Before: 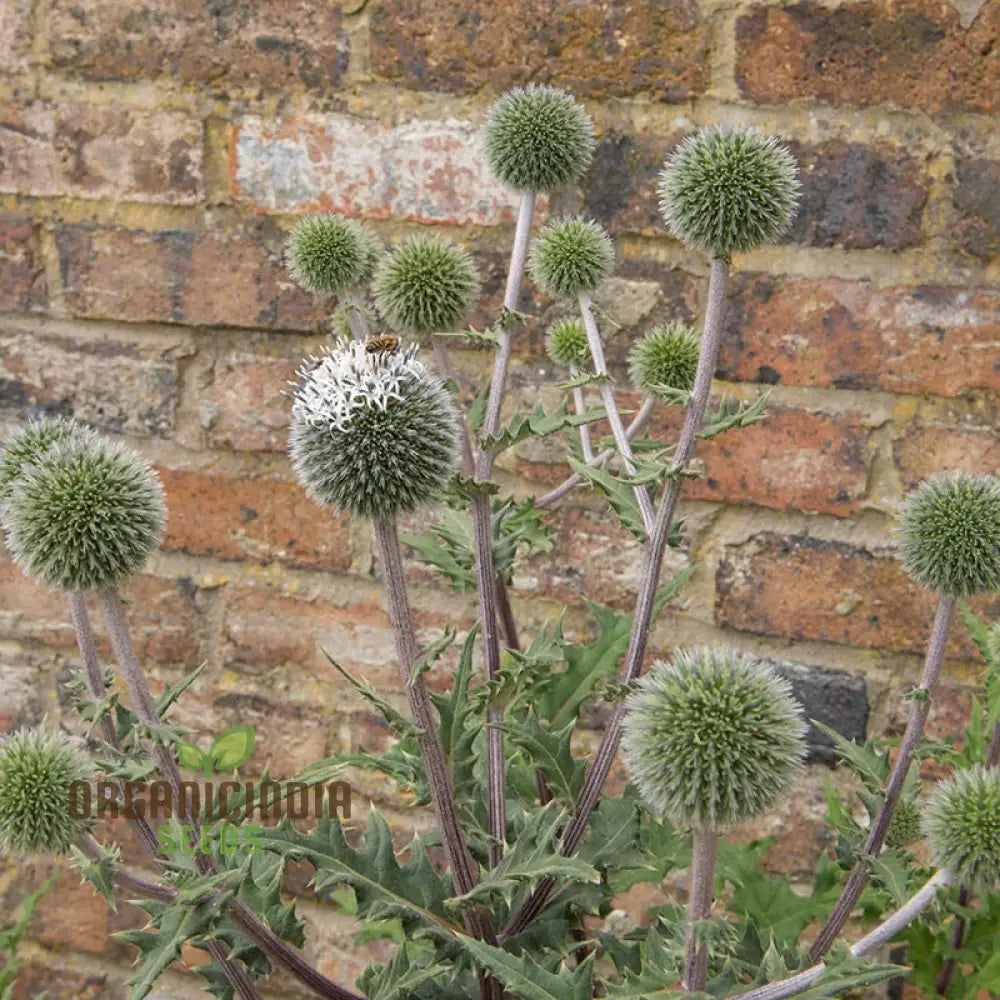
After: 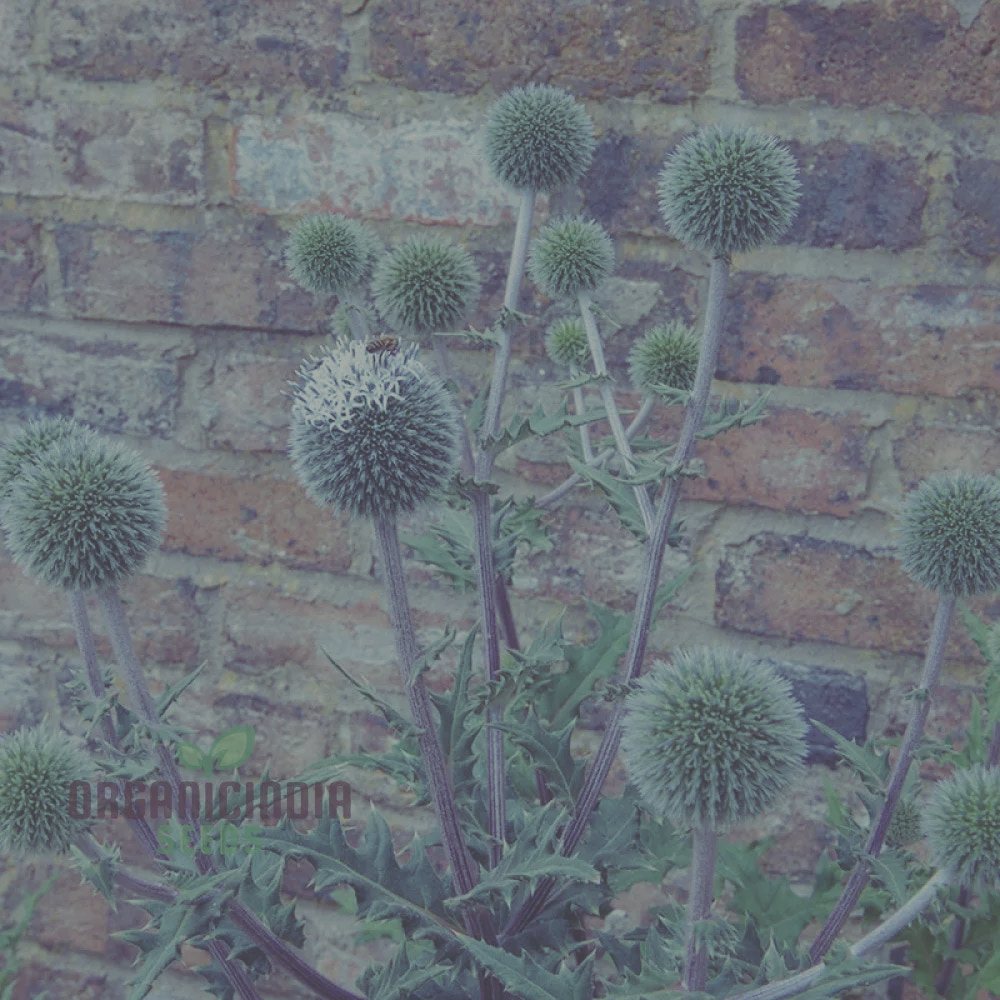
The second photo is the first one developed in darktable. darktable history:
rgb curve: curves: ch0 [(0, 0.186) (0.314, 0.284) (0.576, 0.466) (0.805, 0.691) (0.936, 0.886)]; ch1 [(0, 0.186) (0.314, 0.284) (0.581, 0.534) (0.771, 0.746) (0.936, 0.958)]; ch2 [(0, 0.216) (0.275, 0.39) (1, 1)], mode RGB, independent channels, compensate middle gray true, preserve colors none
filmic rgb: white relative exposure 8 EV, threshold 3 EV, structure ↔ texture 100%, target black luminance 0%, hardness 2.44, latitude 76.53%, contrast 0.562, shadows ↔ highlights balance 0%, preserve chrominance no, color science v4 (2020), iterations of high-quality reconstruction 10, type of noise poissonian, enable highlight reconstruction true
